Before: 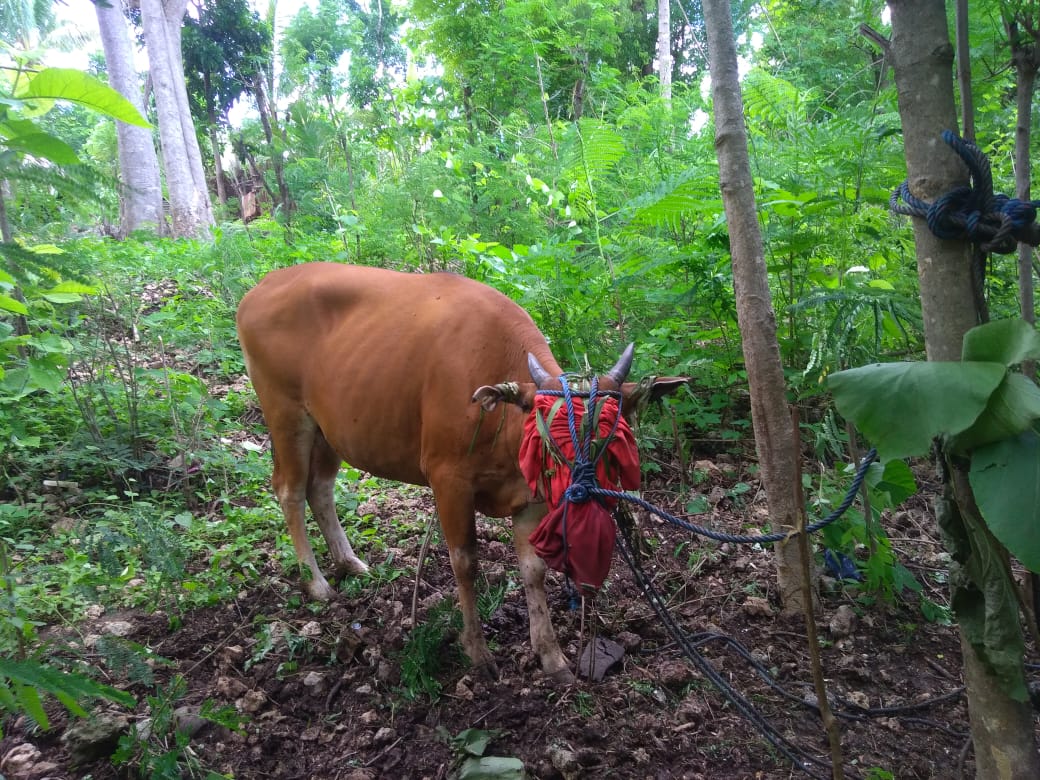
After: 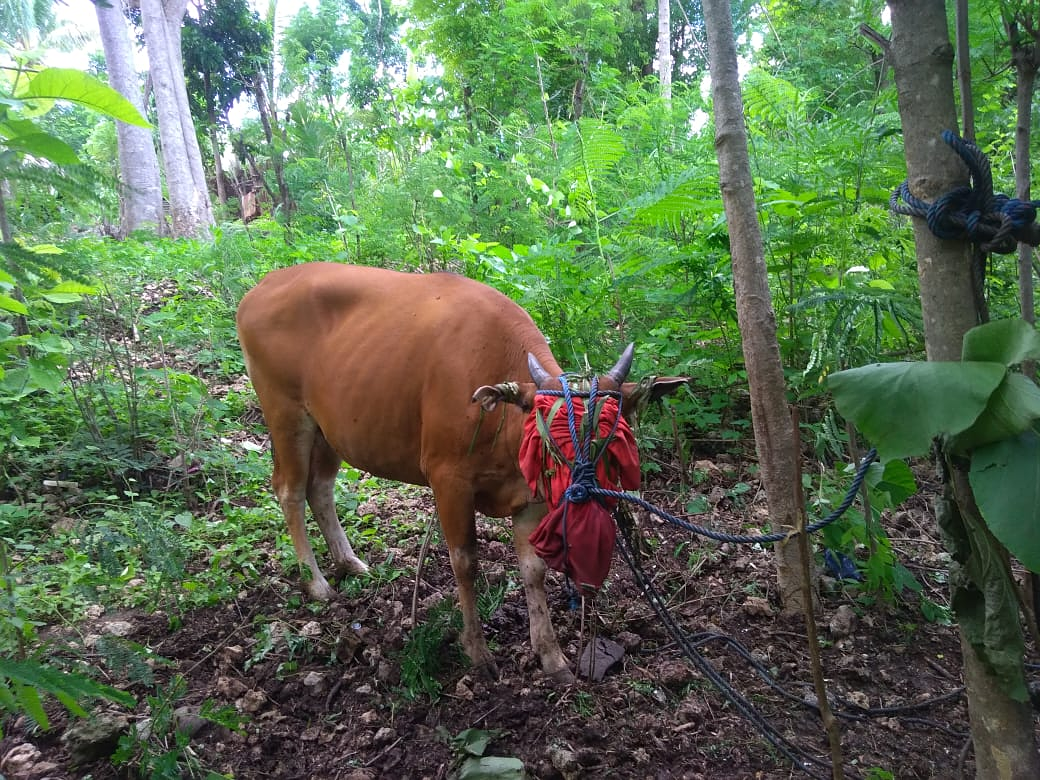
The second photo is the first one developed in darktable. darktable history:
sharpen: radius 1.25, amount 0.305, threshold 0.138
